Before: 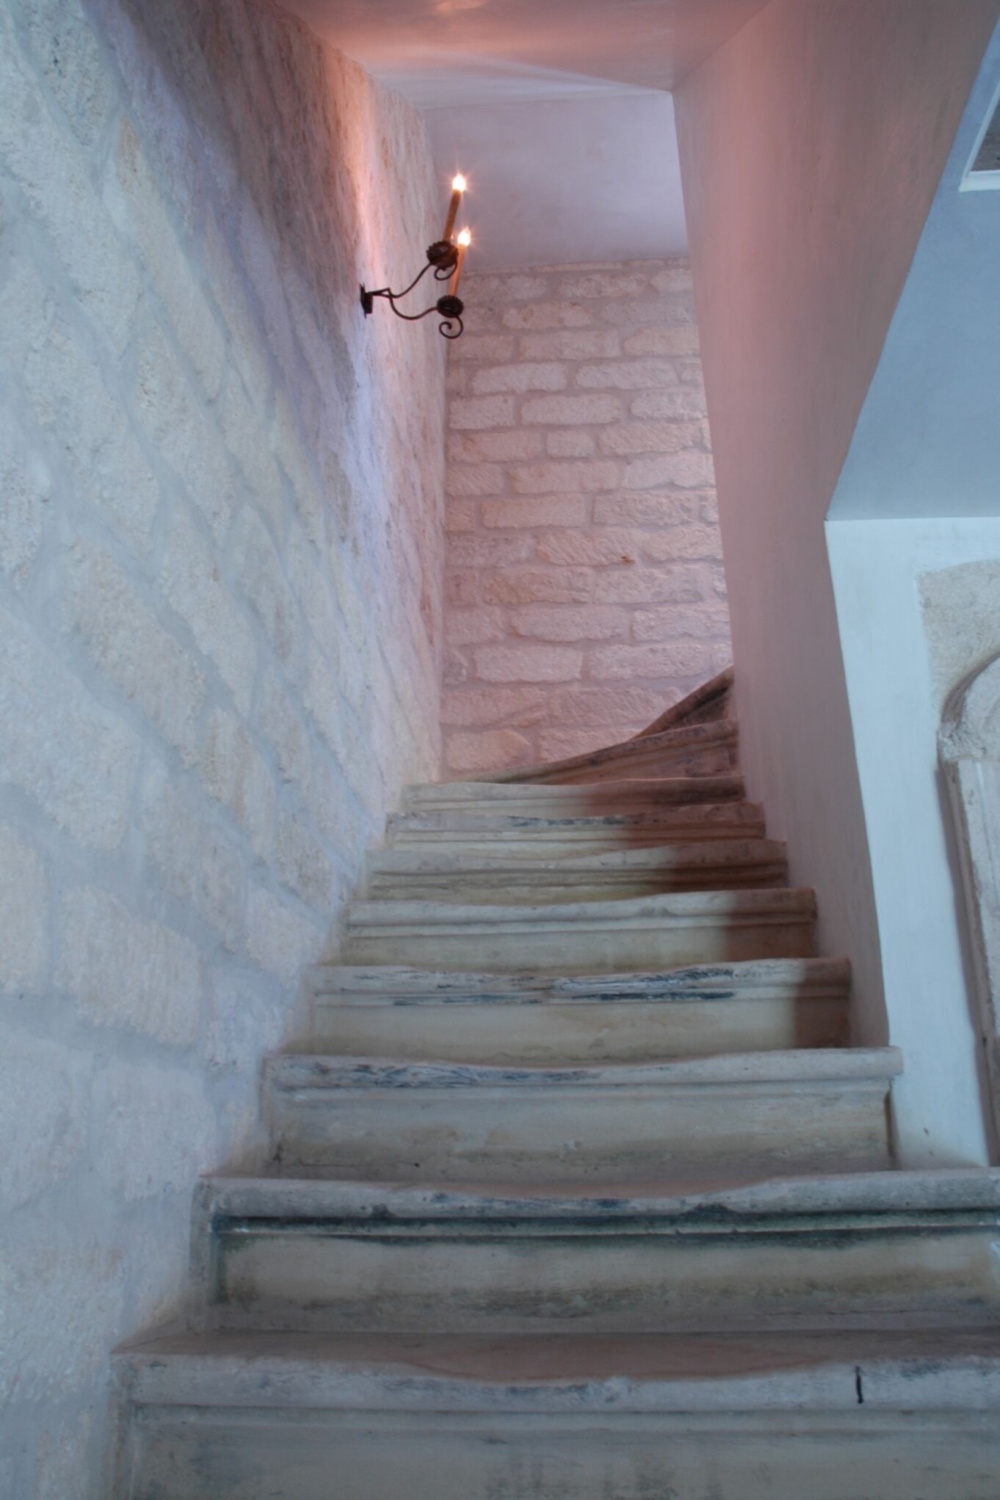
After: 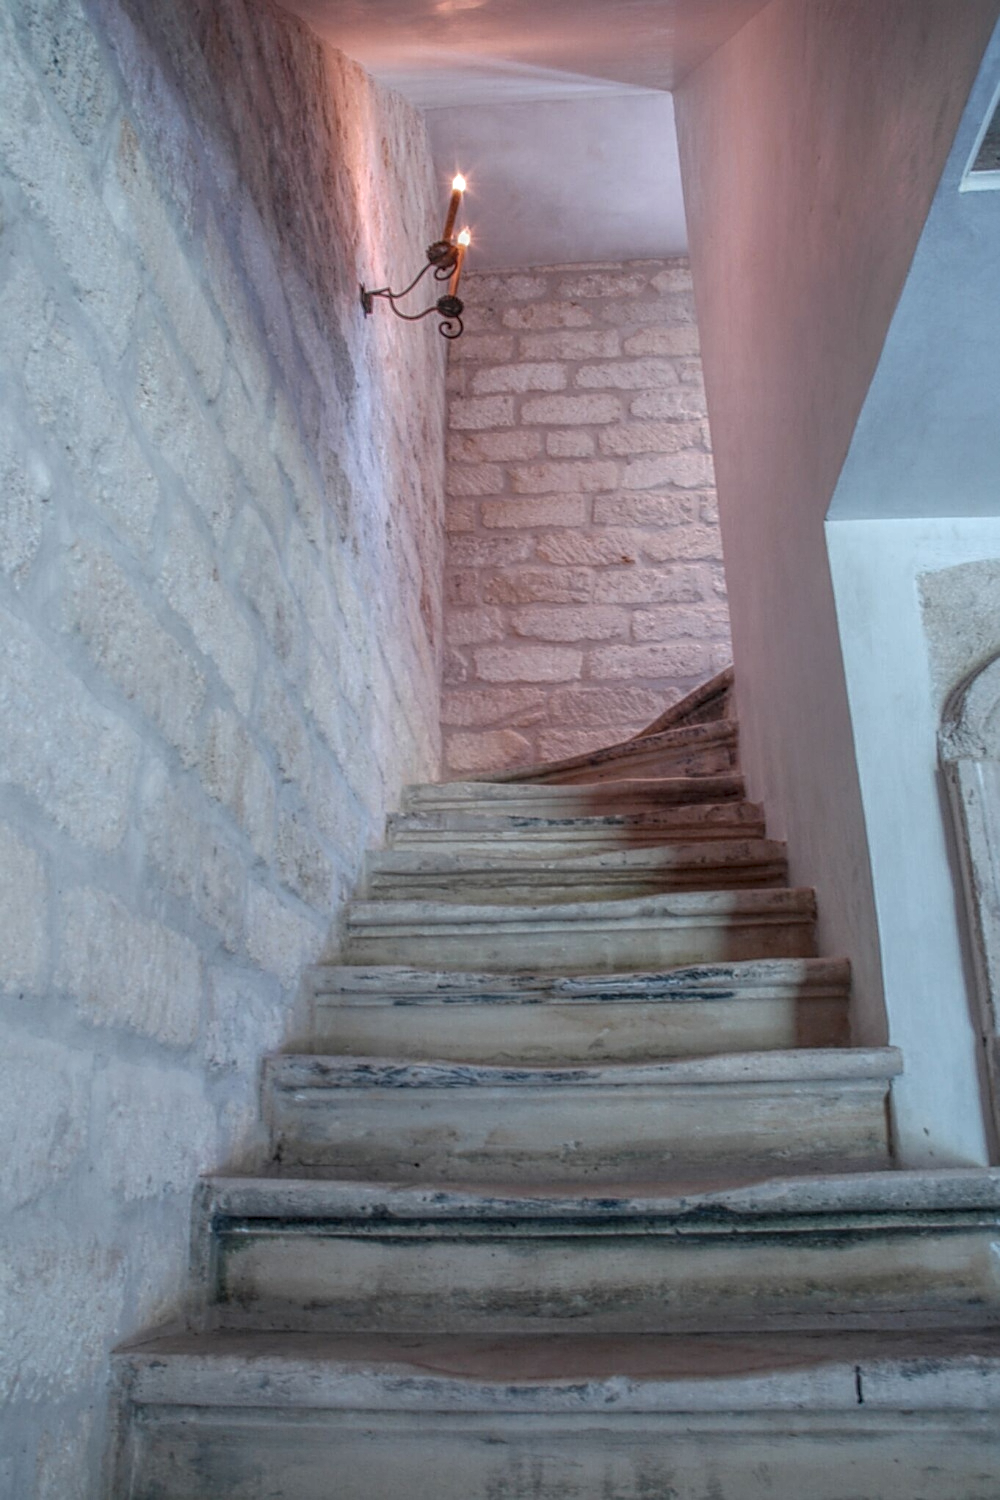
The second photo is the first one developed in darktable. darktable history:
local contrast: highlights 1%, shadows 4%, detail 201%, midtone range 0.243
sharpen: on, module defaults
